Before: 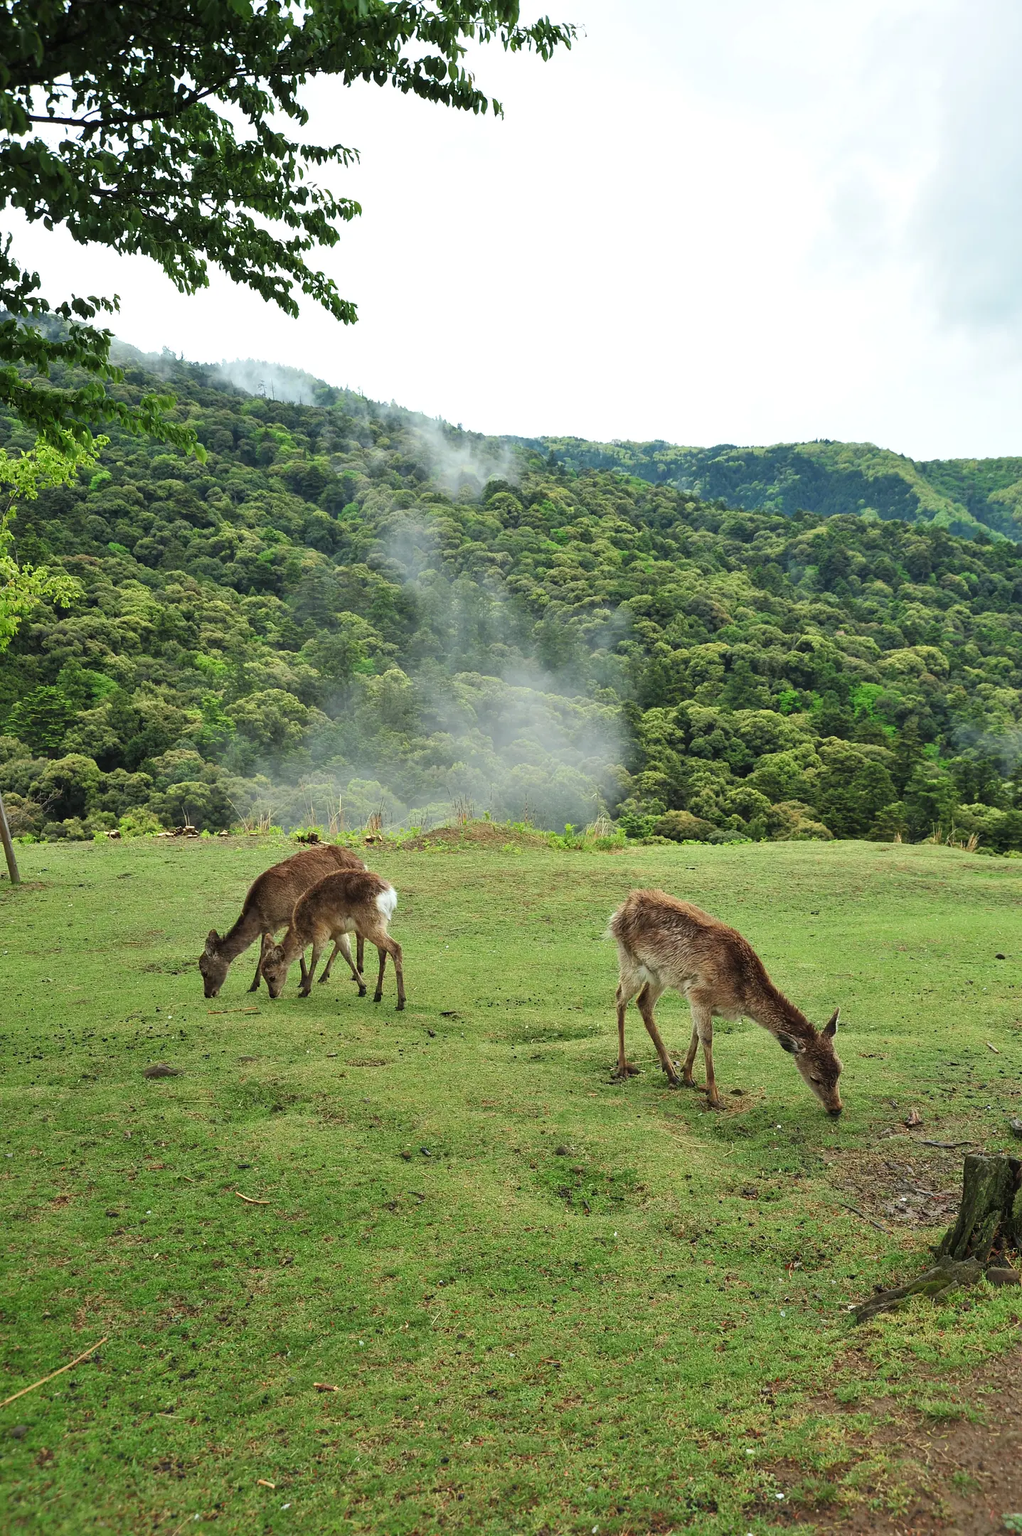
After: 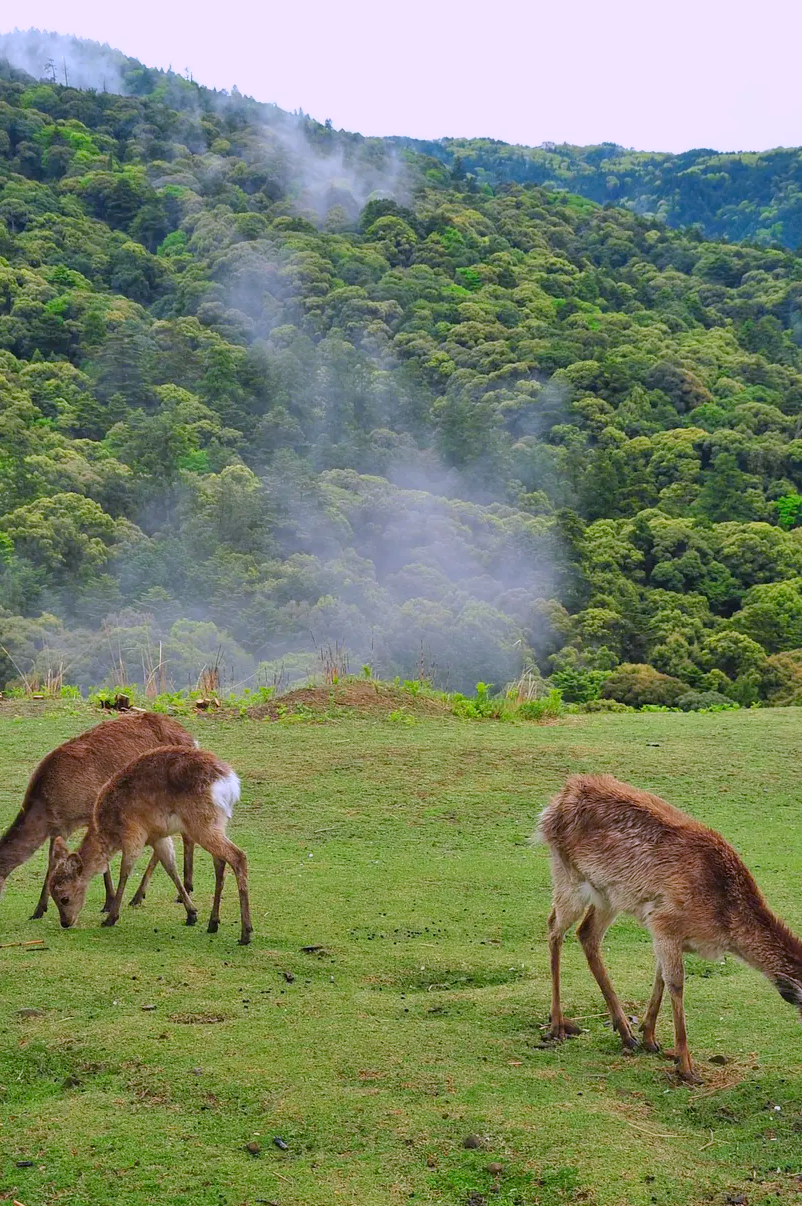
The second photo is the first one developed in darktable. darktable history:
tone equalizer: -8 EV 0.25 EV, -7 EV 0.417 EV, -6 EV 0.417 EV, -5 EV 0.25 EV, -3 EV -0.25 EV, -2 EV -0.417 EV, -1 EV -0.417 EV, +0 EV -0.25 EV, edges refinement/feathering 500, mask exposure compensation -1.57 EV, preserve details guided filter
white balance: red 1.042, blue 1.17
crop and rotate: left 22.13%, top 22.054%, right 22.026%, bottom 22.102%
color correction: saturation 1.32
